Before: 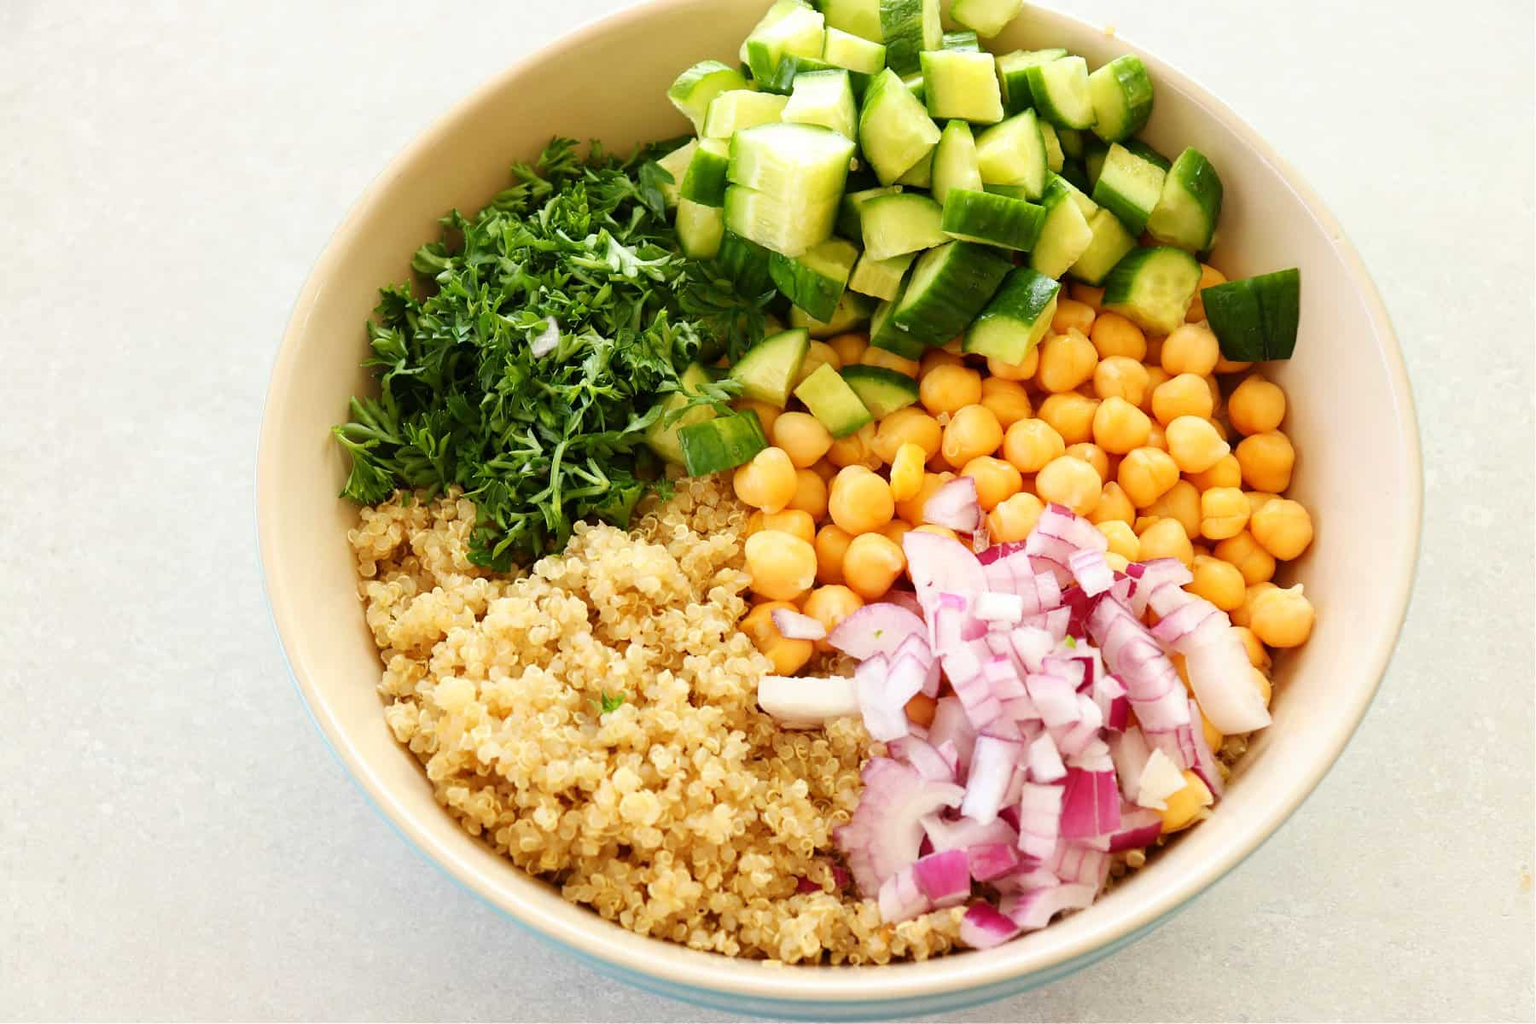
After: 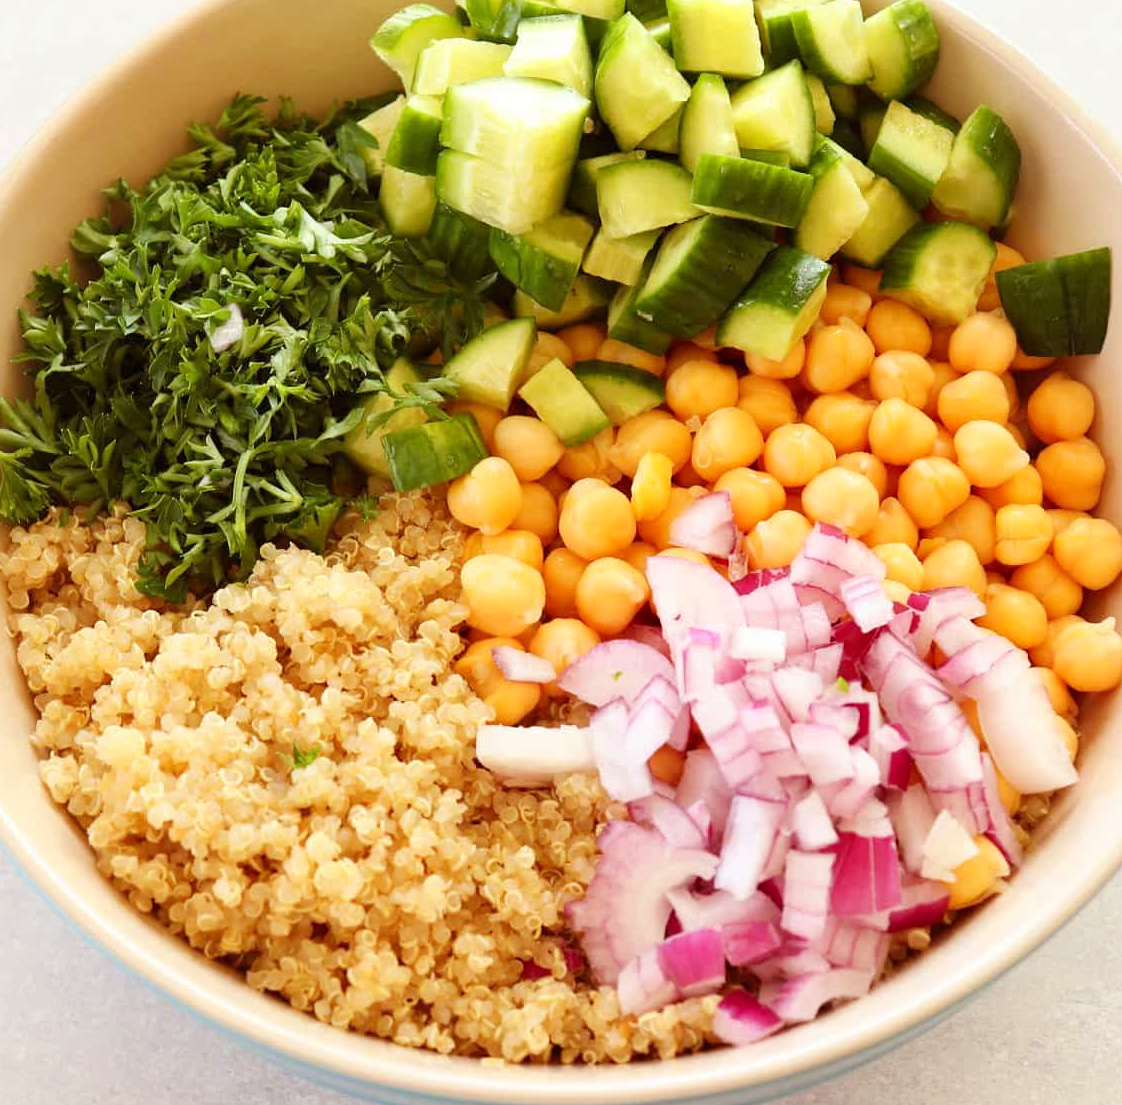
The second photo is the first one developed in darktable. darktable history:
crop and rotate: left 22.918%, top 5.629%, right 14.711%, bottom 2.247%
rgb levels: mode RGB, independent channels, levels [[0, 0.474, 1], [0, 0.5, 1], [0, 0.5, 1]]
